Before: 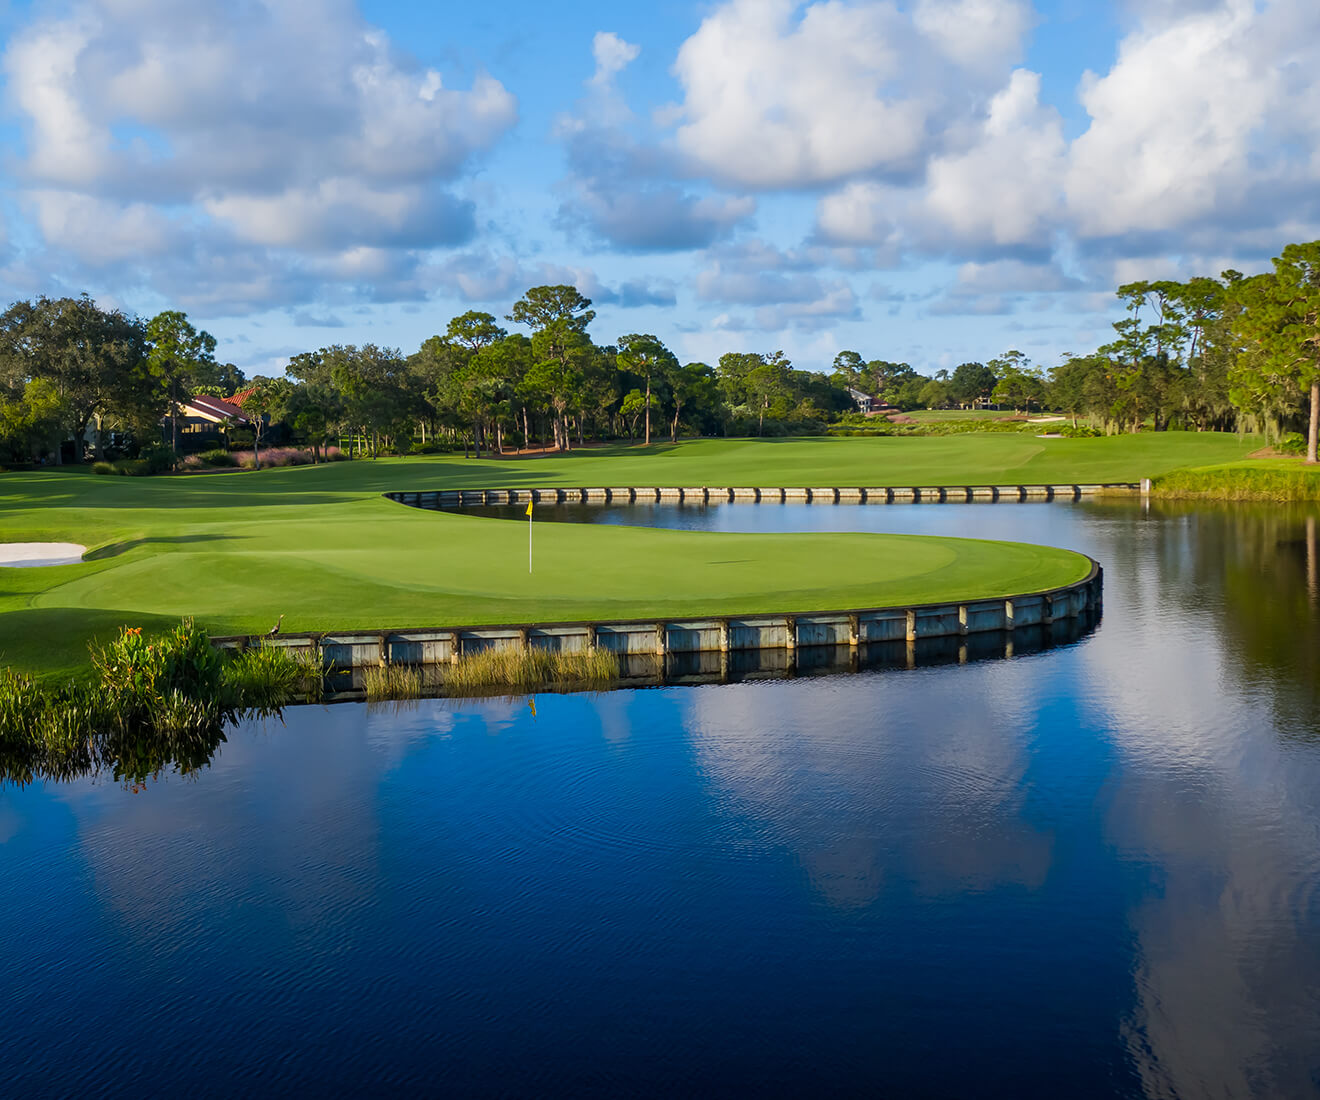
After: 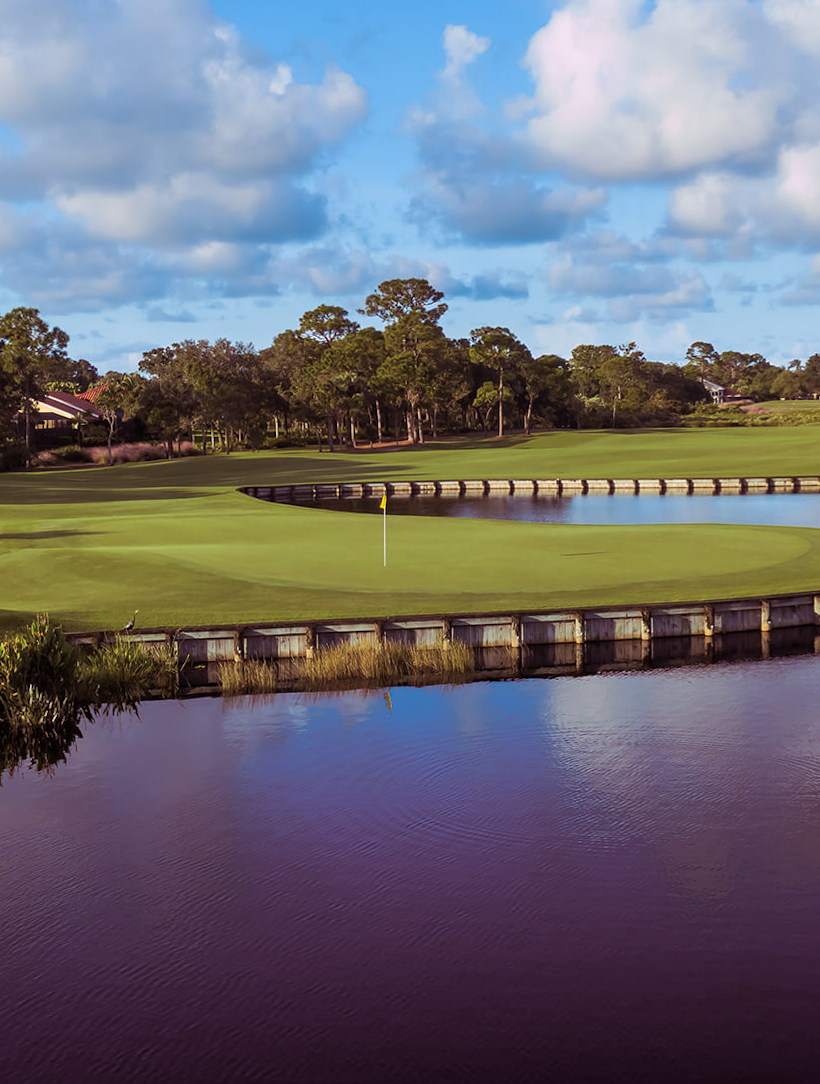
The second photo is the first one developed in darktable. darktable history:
rotate and perspective: rotation -0.45°, automatic cropping original format, crop left 0.008, crop right 0.992, crop top 0.012, crop bottom 0.988
exposure: compensate highlight preservation false
crop: left 10.644%, right 26.528%
split-toning: highlights › hue 298.8°, highlights › saturation 0.73, compress 41.76%
